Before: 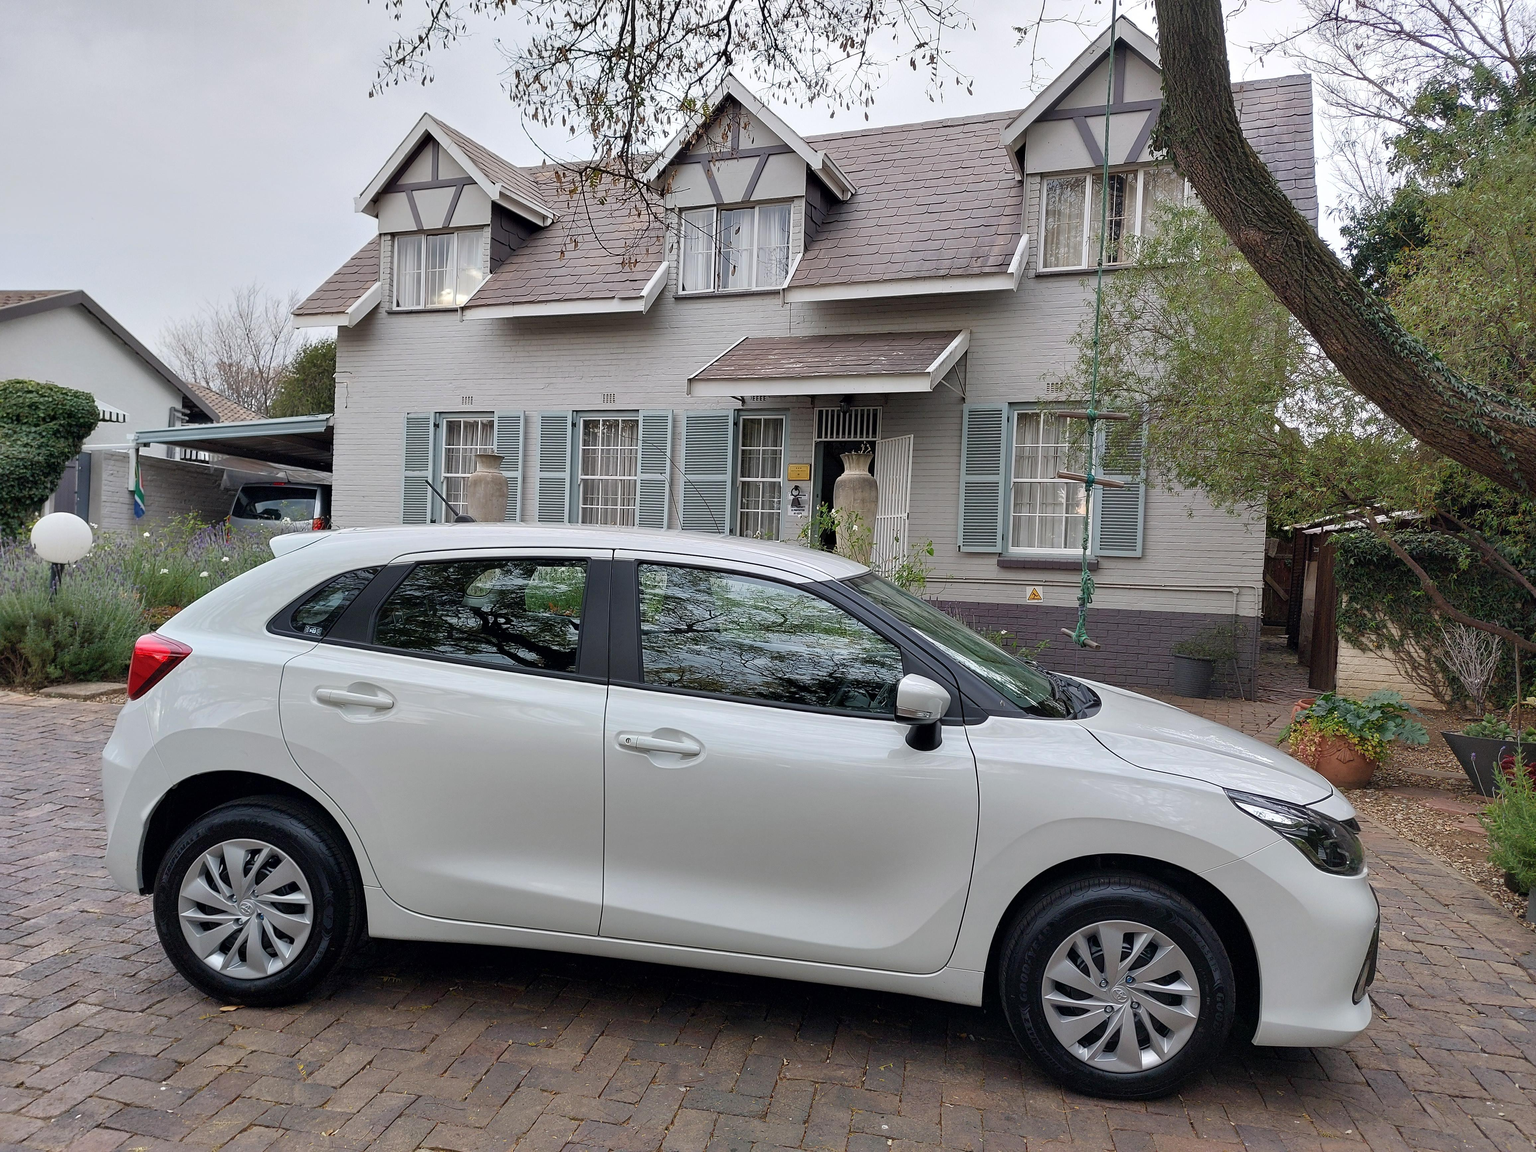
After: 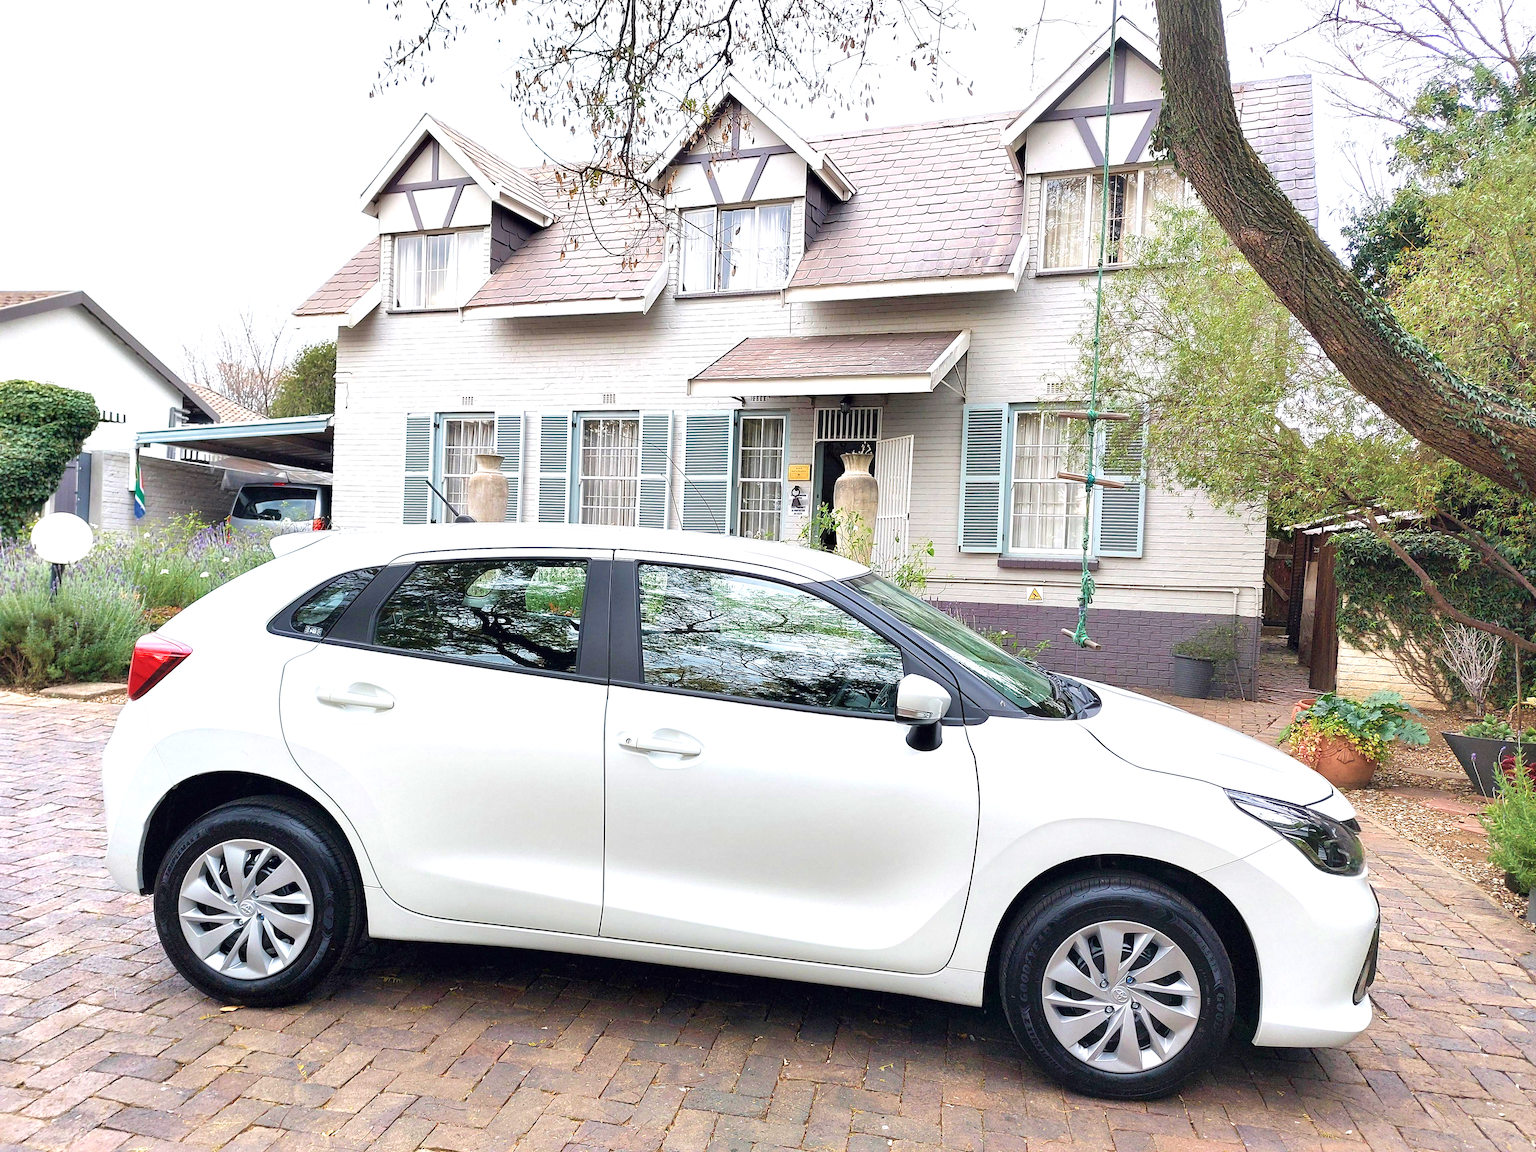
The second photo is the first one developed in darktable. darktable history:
exposure: black level correction 0, exposure 1.408 EV, compensate highlight preservation false
velvia: on, module defaults
